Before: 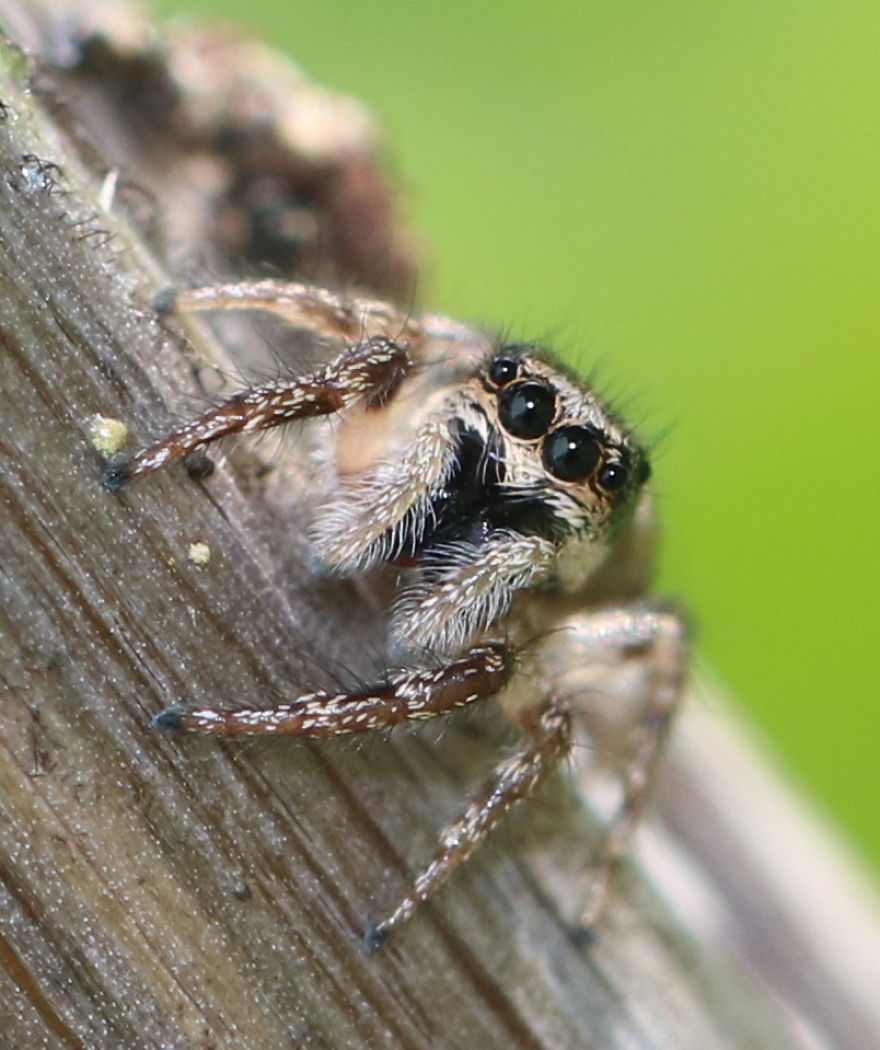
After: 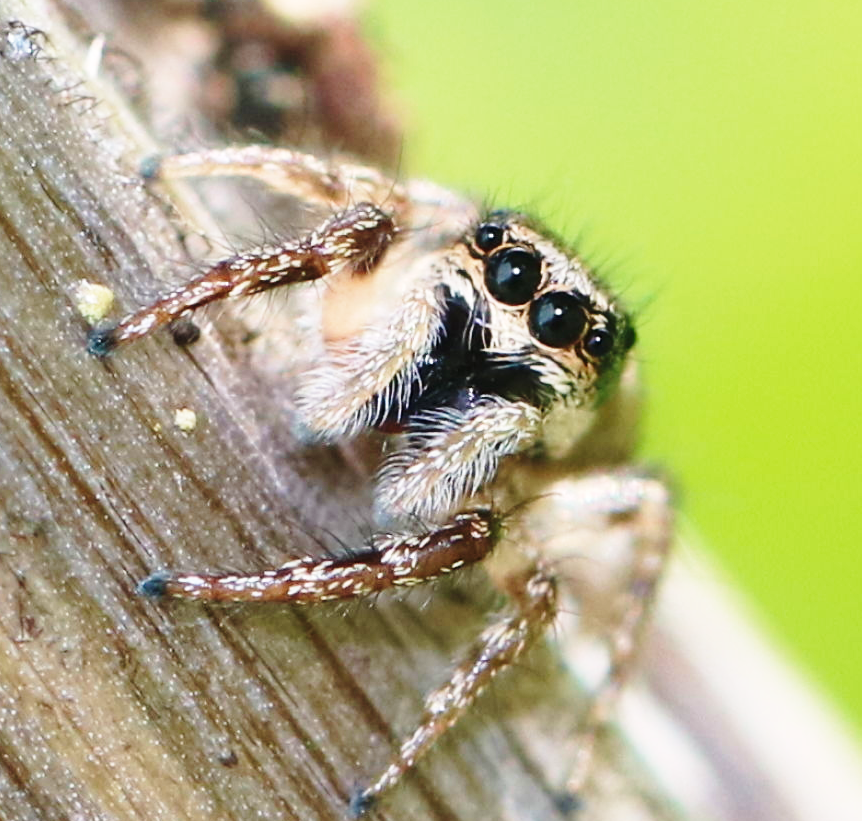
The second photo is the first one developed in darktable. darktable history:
velvia: on, module defaults
base curve: curves: ch0 [(0, 0) (0.028, 0.03) (0.121, 0.232) (0.46, 0.748) (0.859, 0.968) (1, 1)], preserve colors none
crop and rotate: left 1.801%, top 12.852%, right 0.161%, bottom 8.911%
